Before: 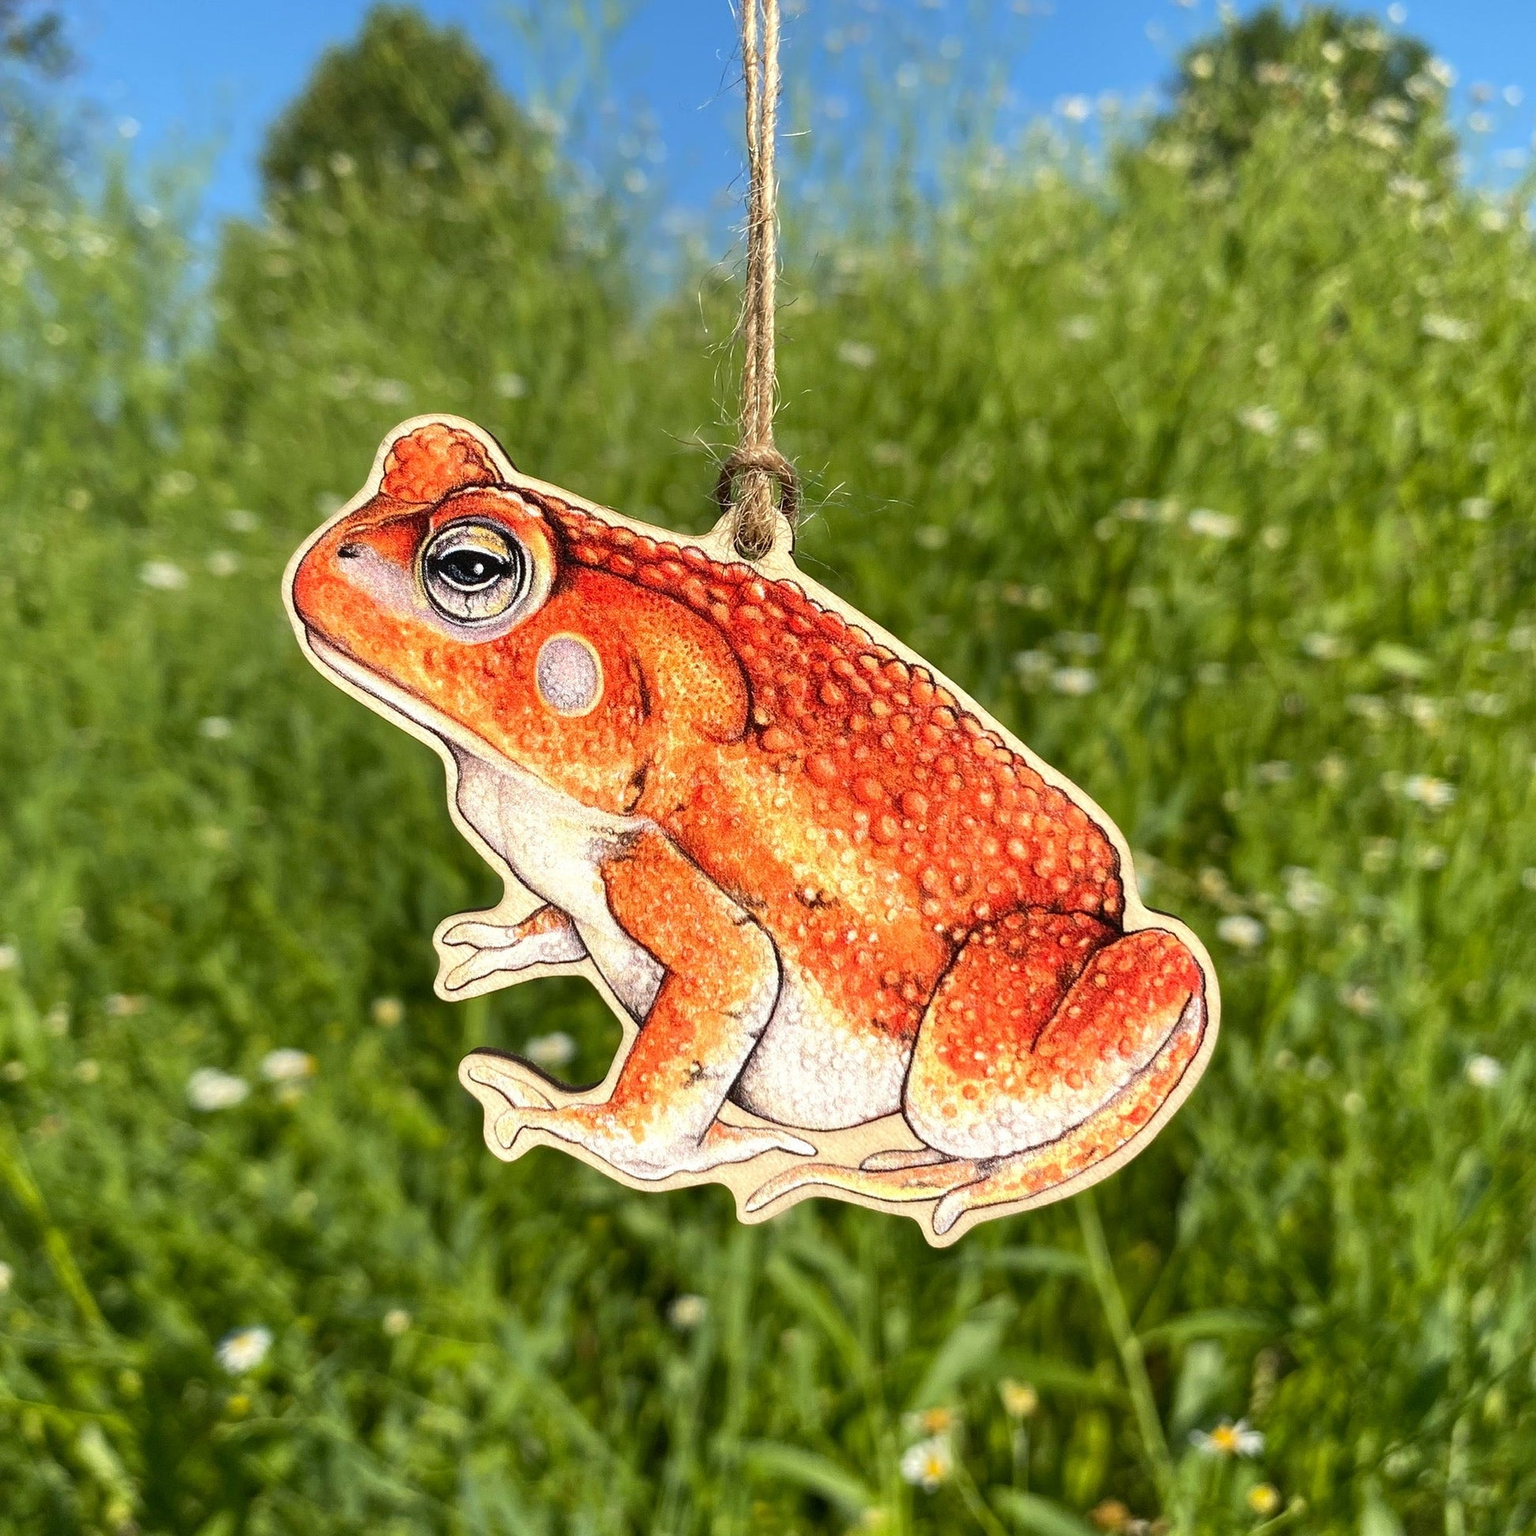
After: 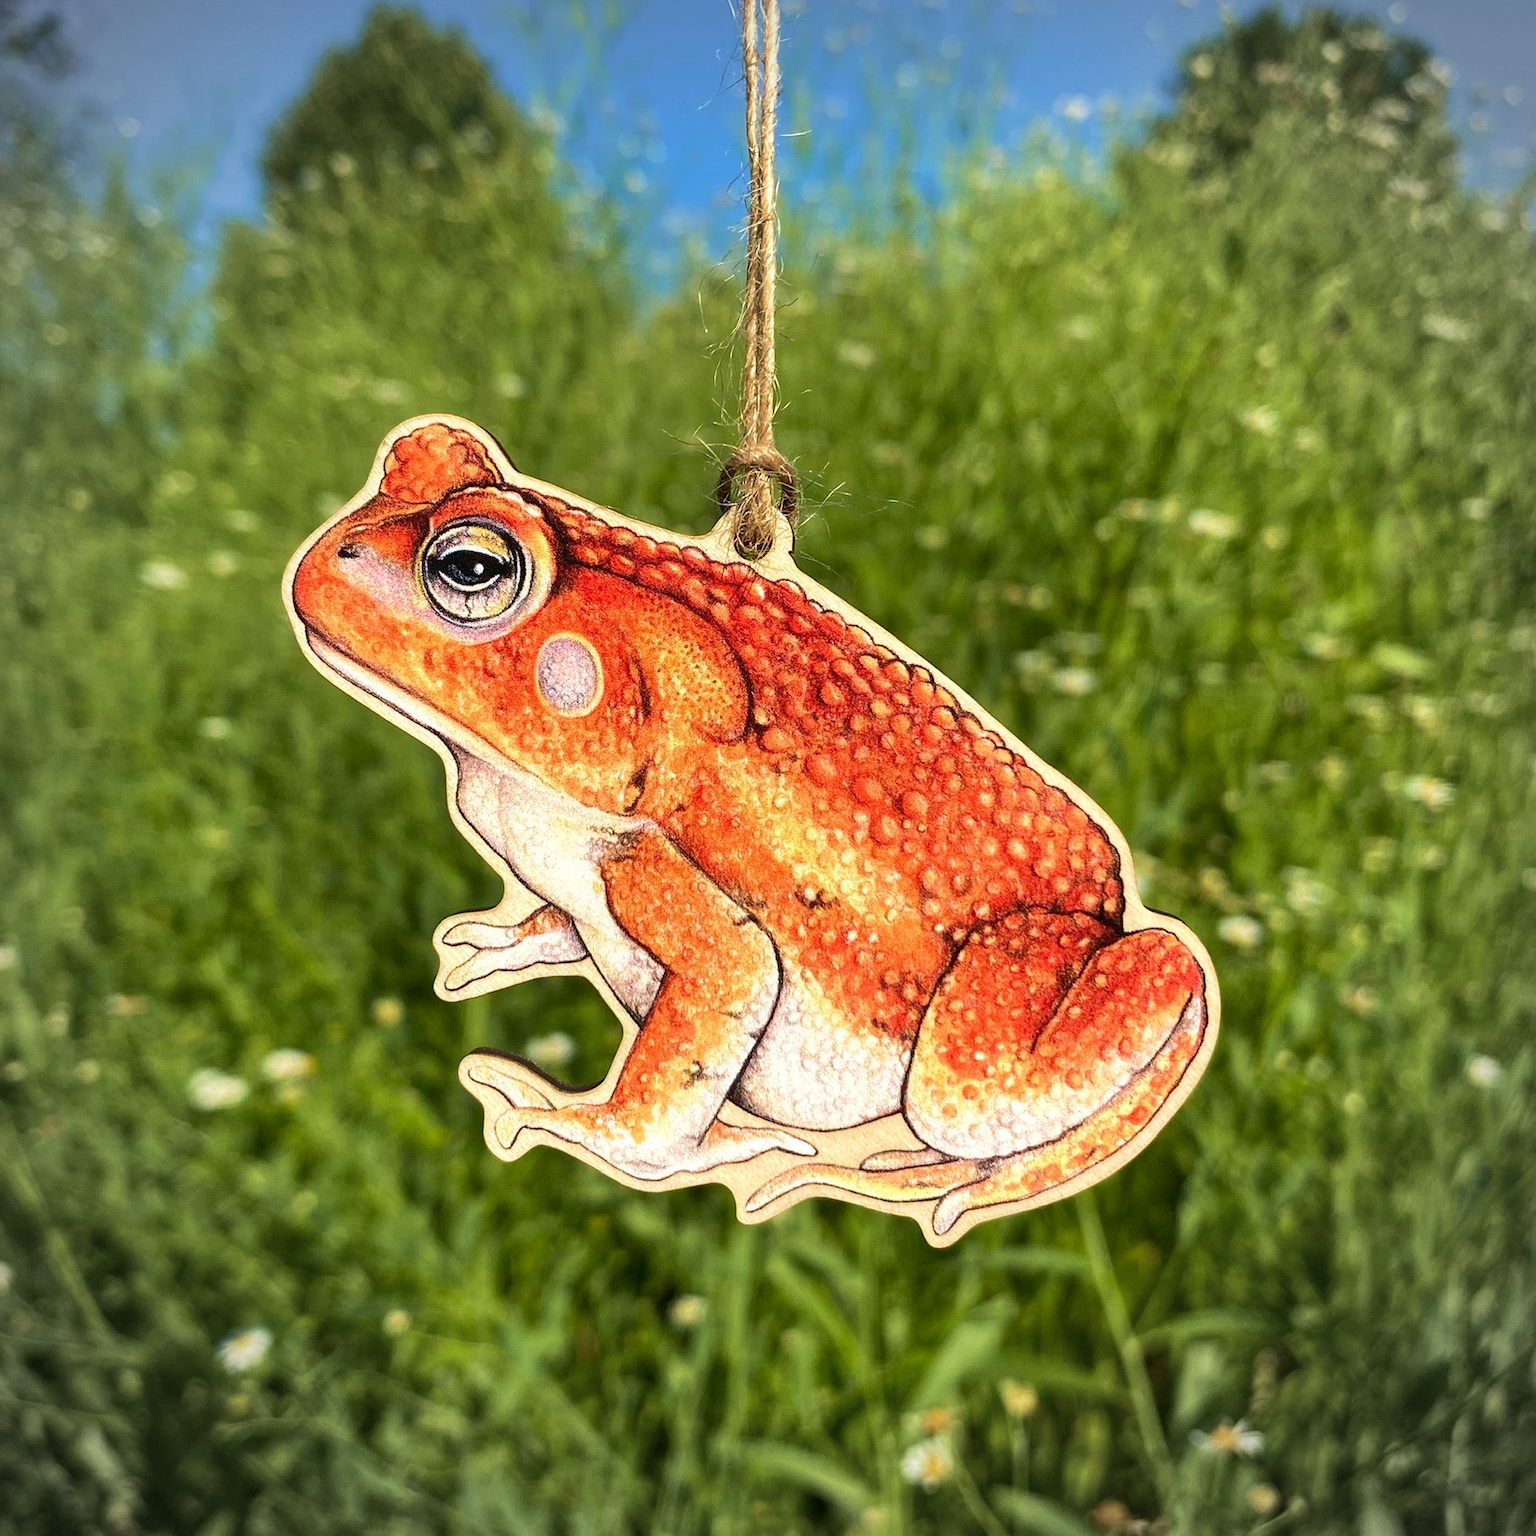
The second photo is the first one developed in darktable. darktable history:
velvia: strength 45%
vignetting: on, module defaults
